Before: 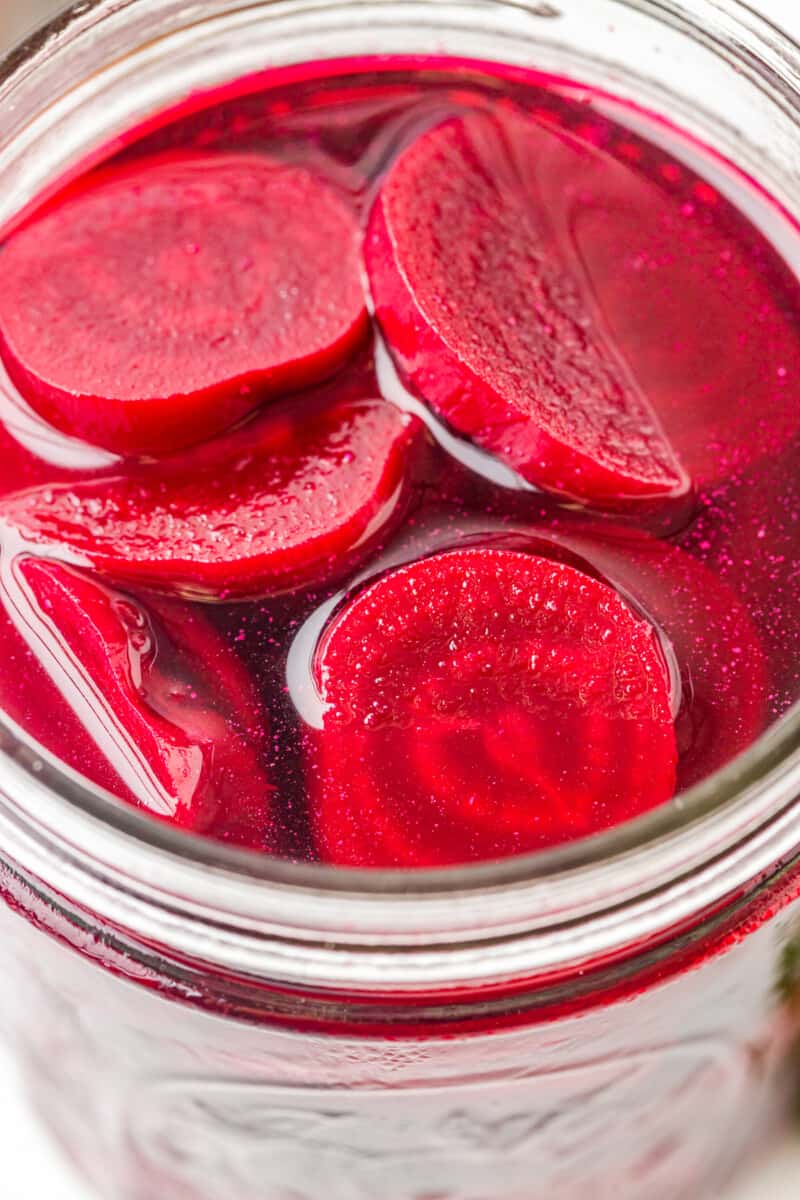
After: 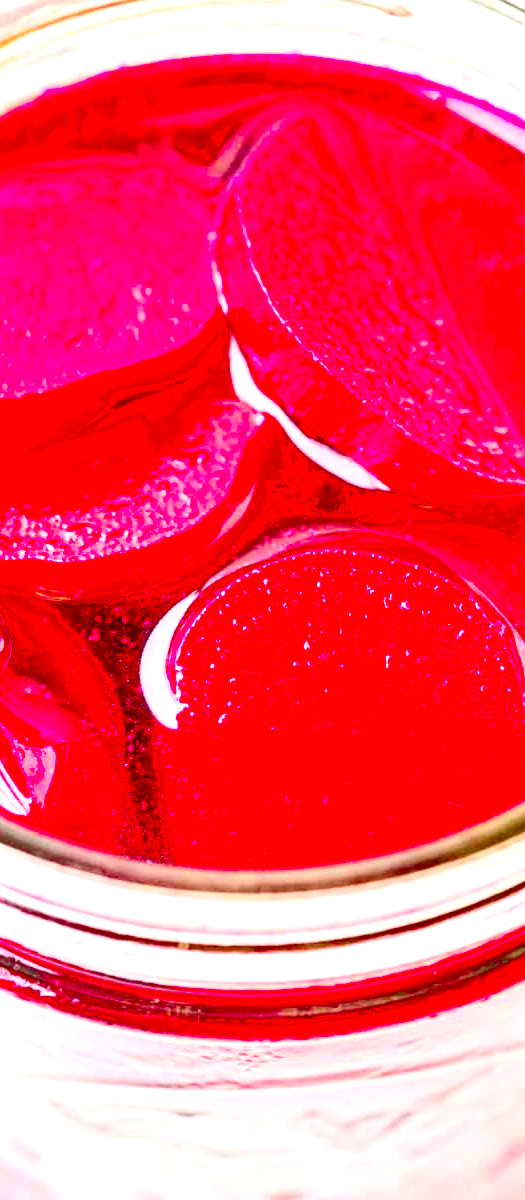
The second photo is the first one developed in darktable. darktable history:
contrast brightness saturation: contrast 0.26, brightness 0.013, saturation 0.852
exposure: black level correction 0.036, exposure 0.91 EV, compensate highlight preservation false
crop and rotate: left 18.448%, right 15.821%
contrast equalizer: y [[0.6 ×6], [0.55 ×6], [0 ×6], [0 ×6], [0 ×6]], mix -0.084
color correction: highlights a* -2.77, highlights b* -2.57, shadows a* 2.38, shadows b* 2.79
